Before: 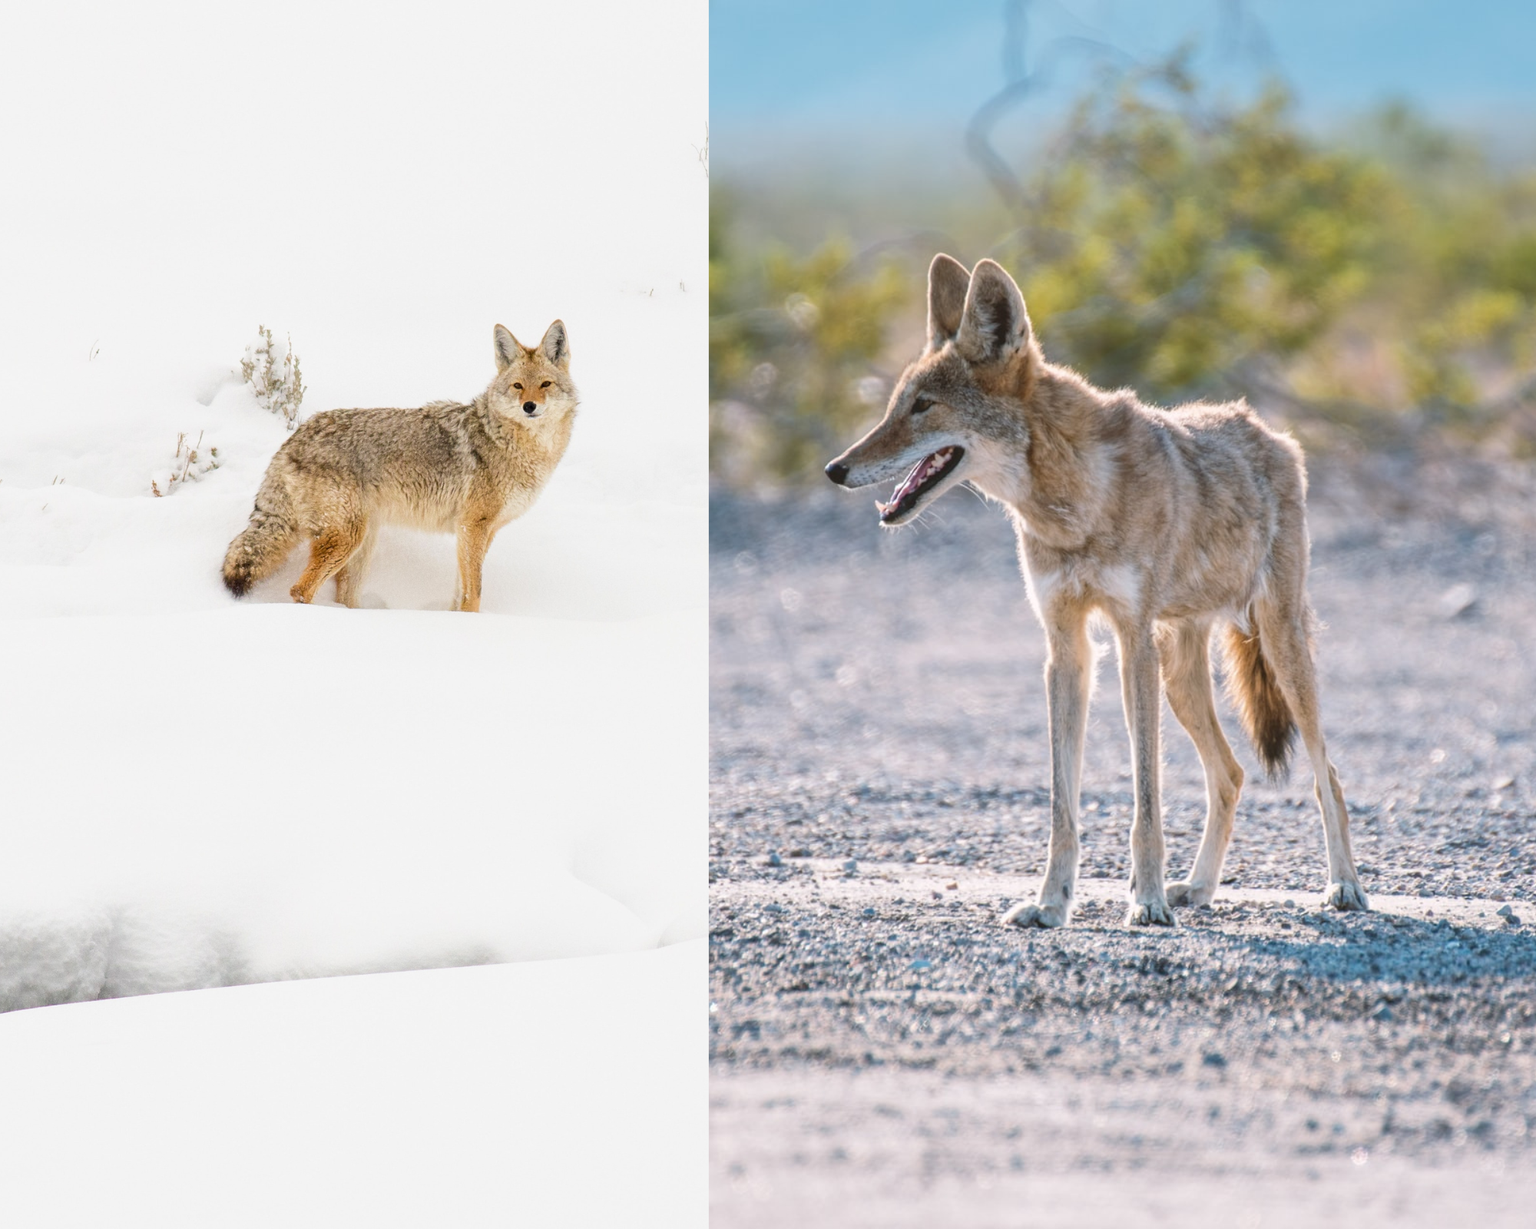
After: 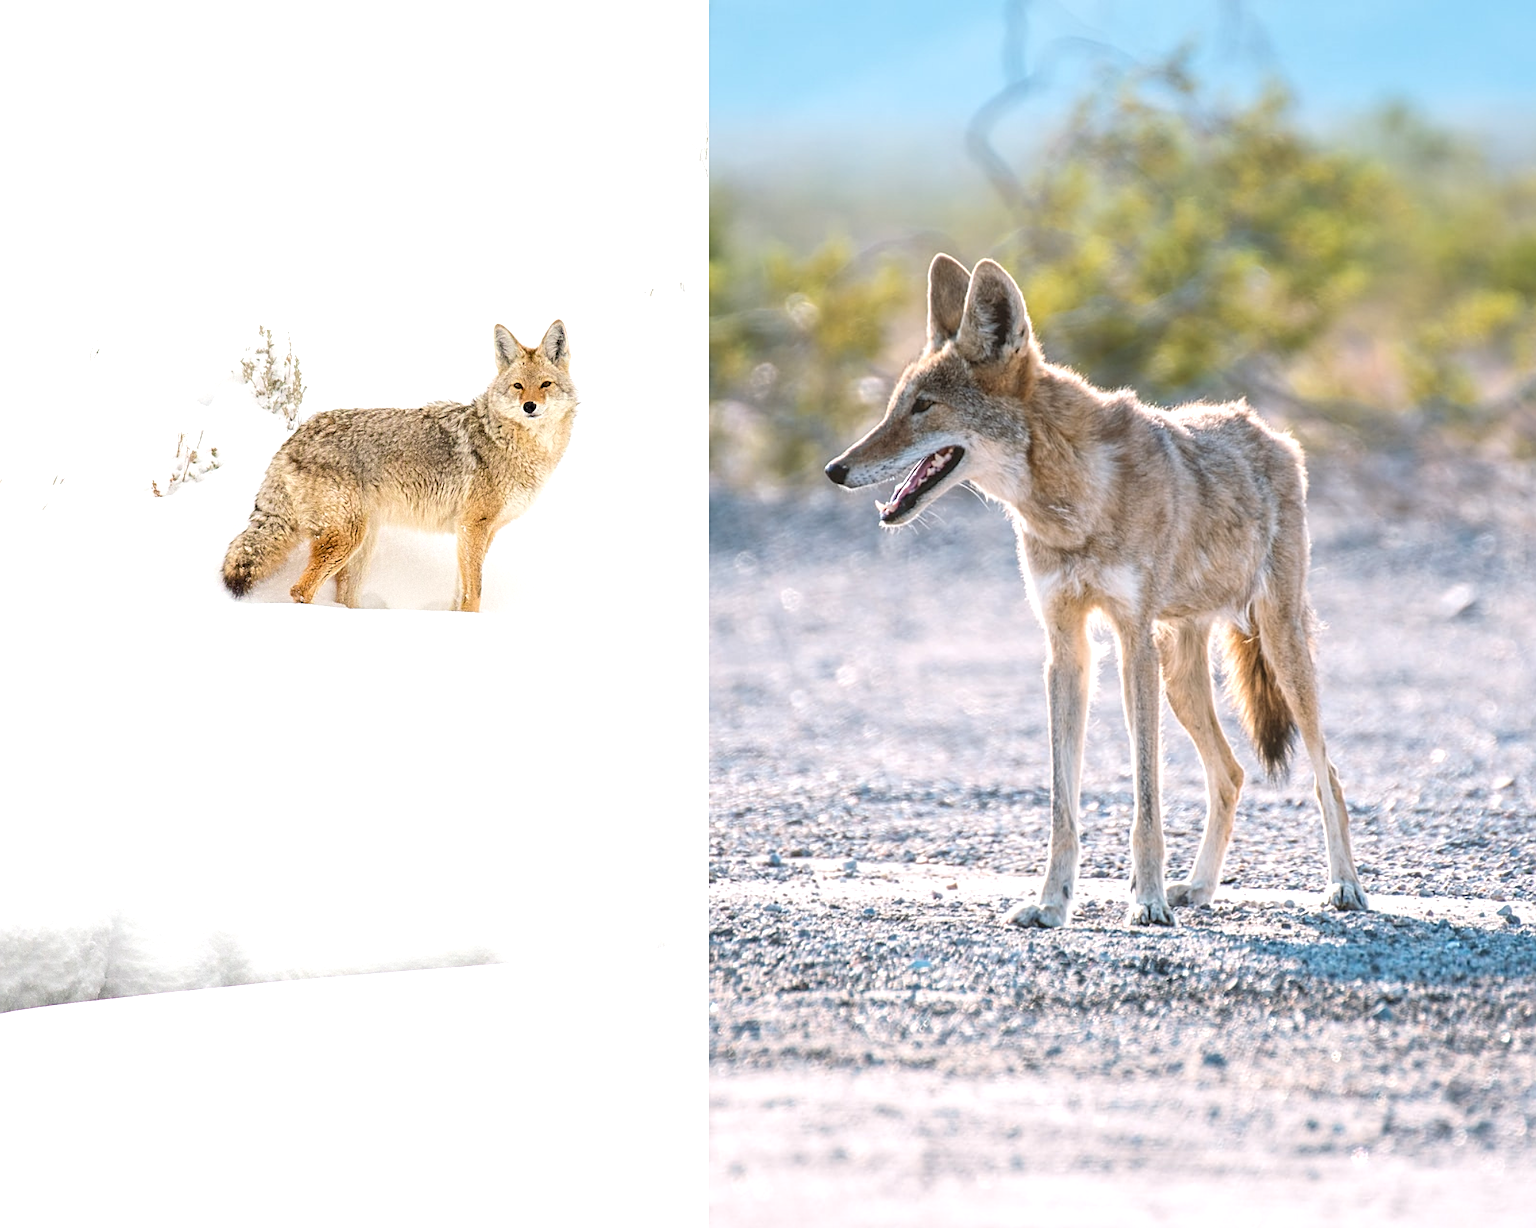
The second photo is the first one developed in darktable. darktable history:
tone equalizer: -8 EV -0.421 EV, -7 EV -0.375 EV, -6 EV -0.327 EV, -5 EV -0.25 EV, -3 EV 0.23 EV, -2 EV 0.324 EV, -1 EV 0.404 EV, +0 EV 0.434 EV
sharpen: on, module defaults
